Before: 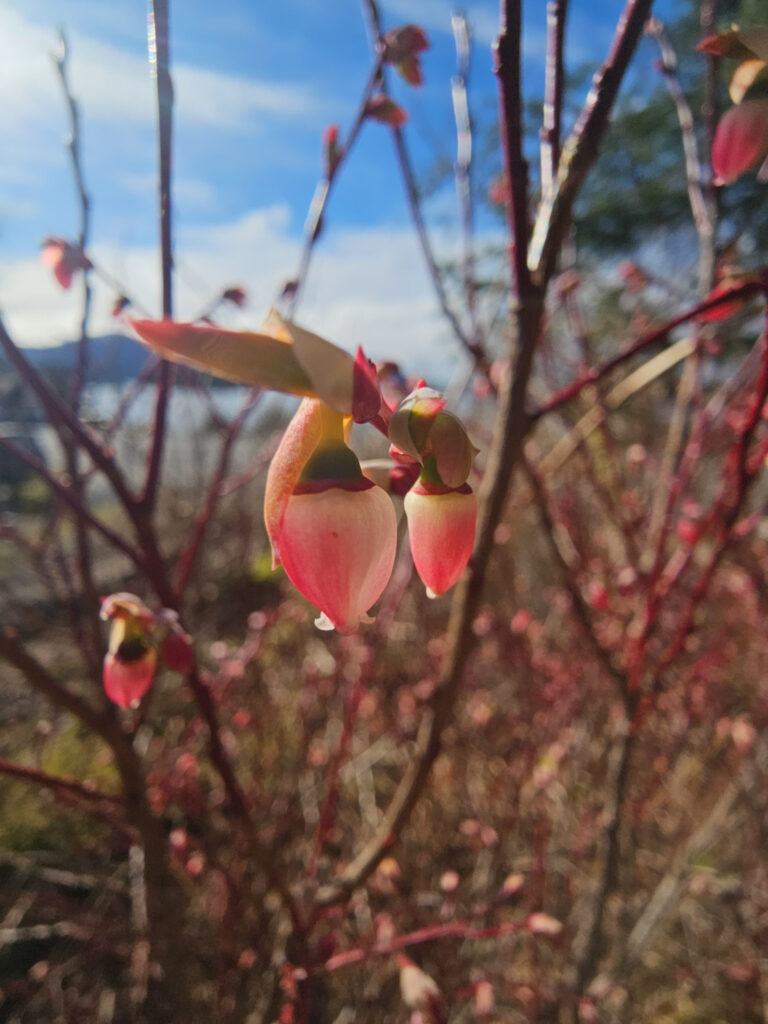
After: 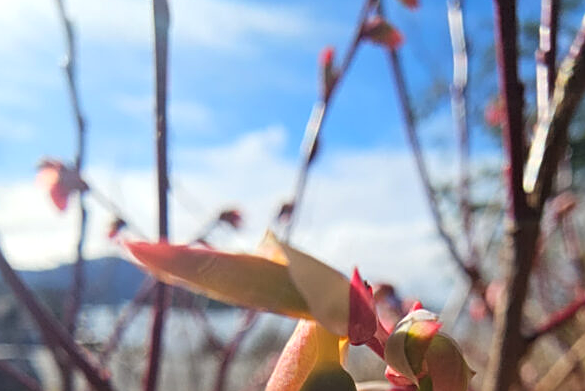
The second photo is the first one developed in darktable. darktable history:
sharpen: on, module defaults
tone equalizer: -8 EV -0.395 EV, -7 EV -0.419 EV, -6 EV -0.373 EV, -5 EV -0.201 EV, -3 EV 0.232 EV, -2 EV 0.305 EV, -1 EV 0.394 EV, +0 EV 0.397 EV, mask exposure compensation -0.514 EV
crop: left 0.55%, top 7.645%, right 23.234%, bottom 54.13%
